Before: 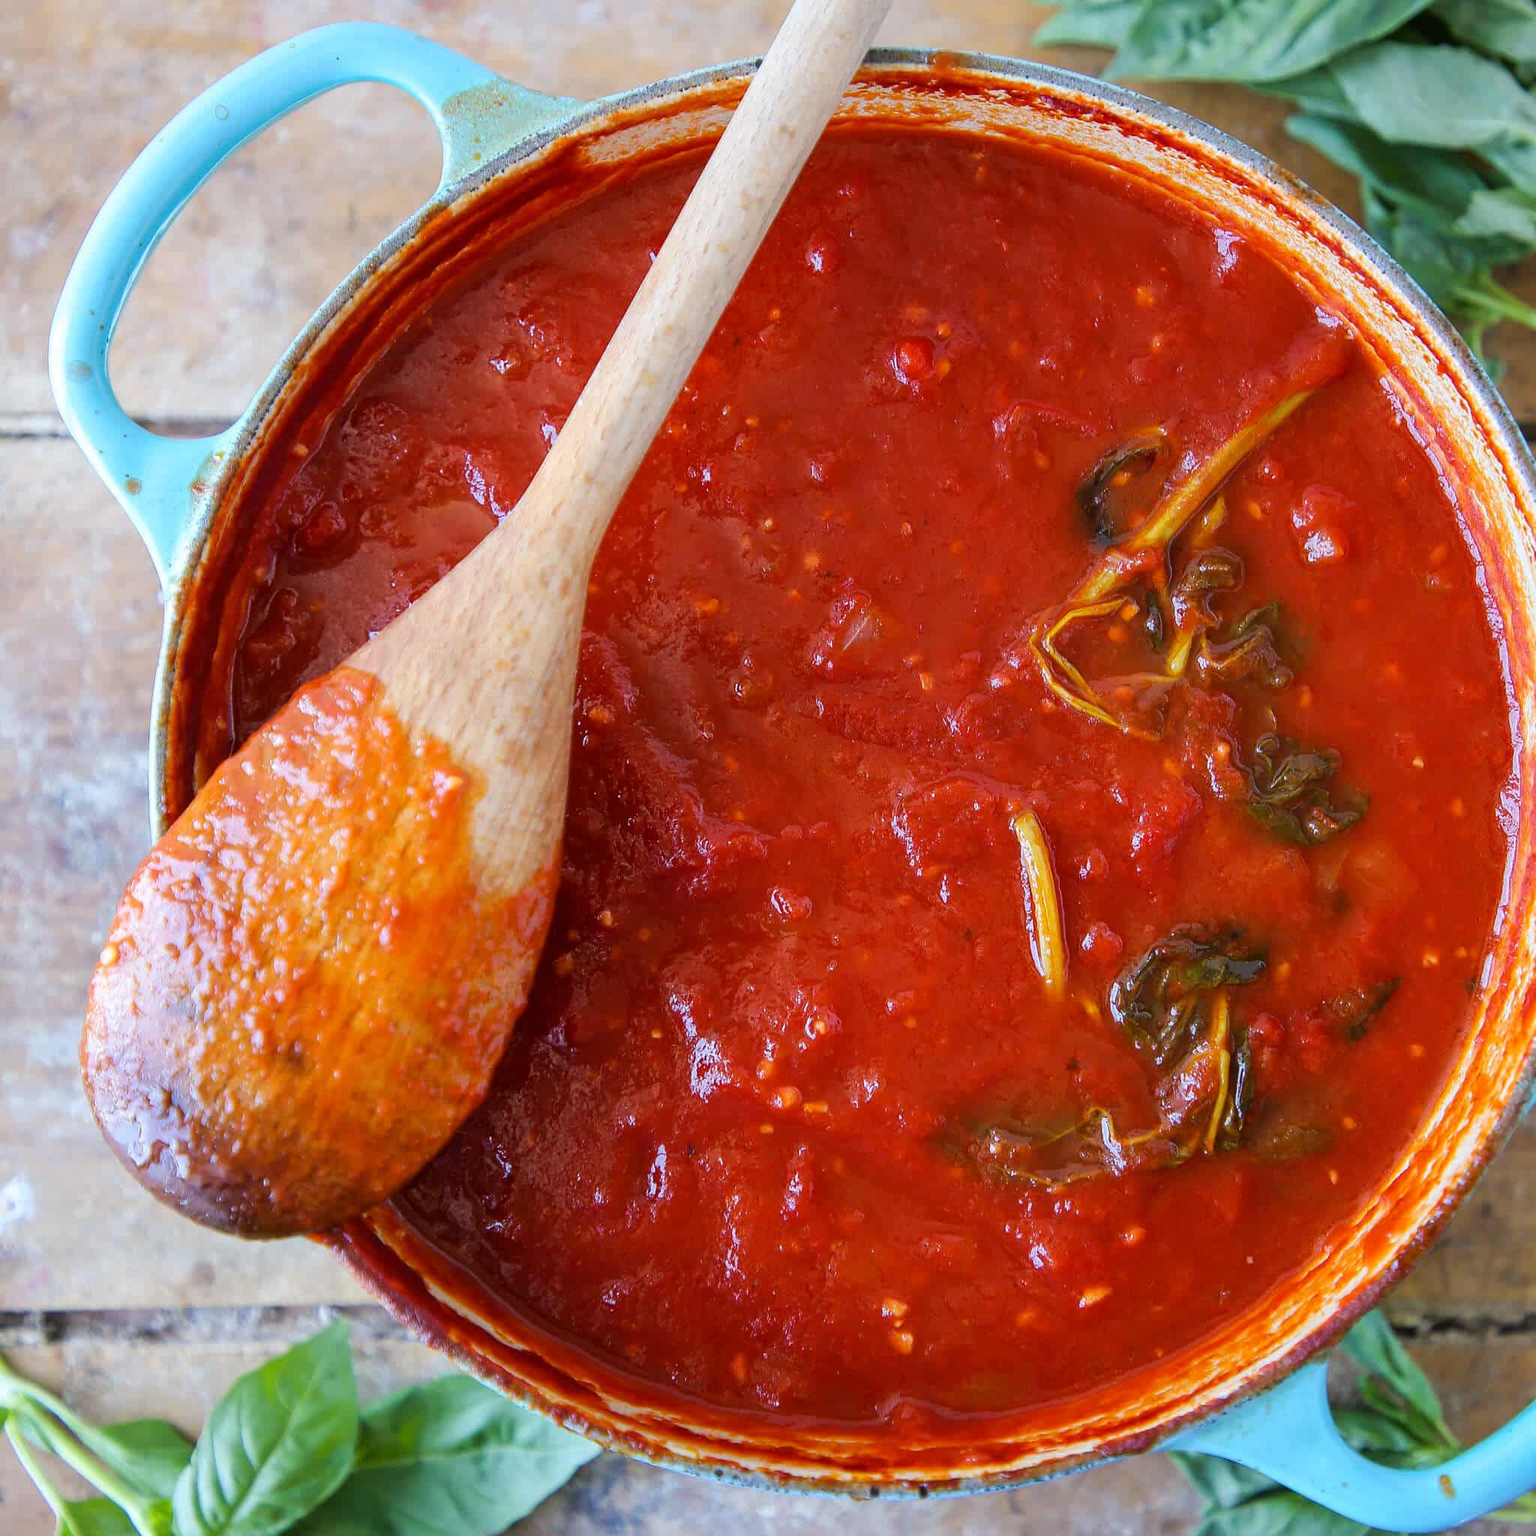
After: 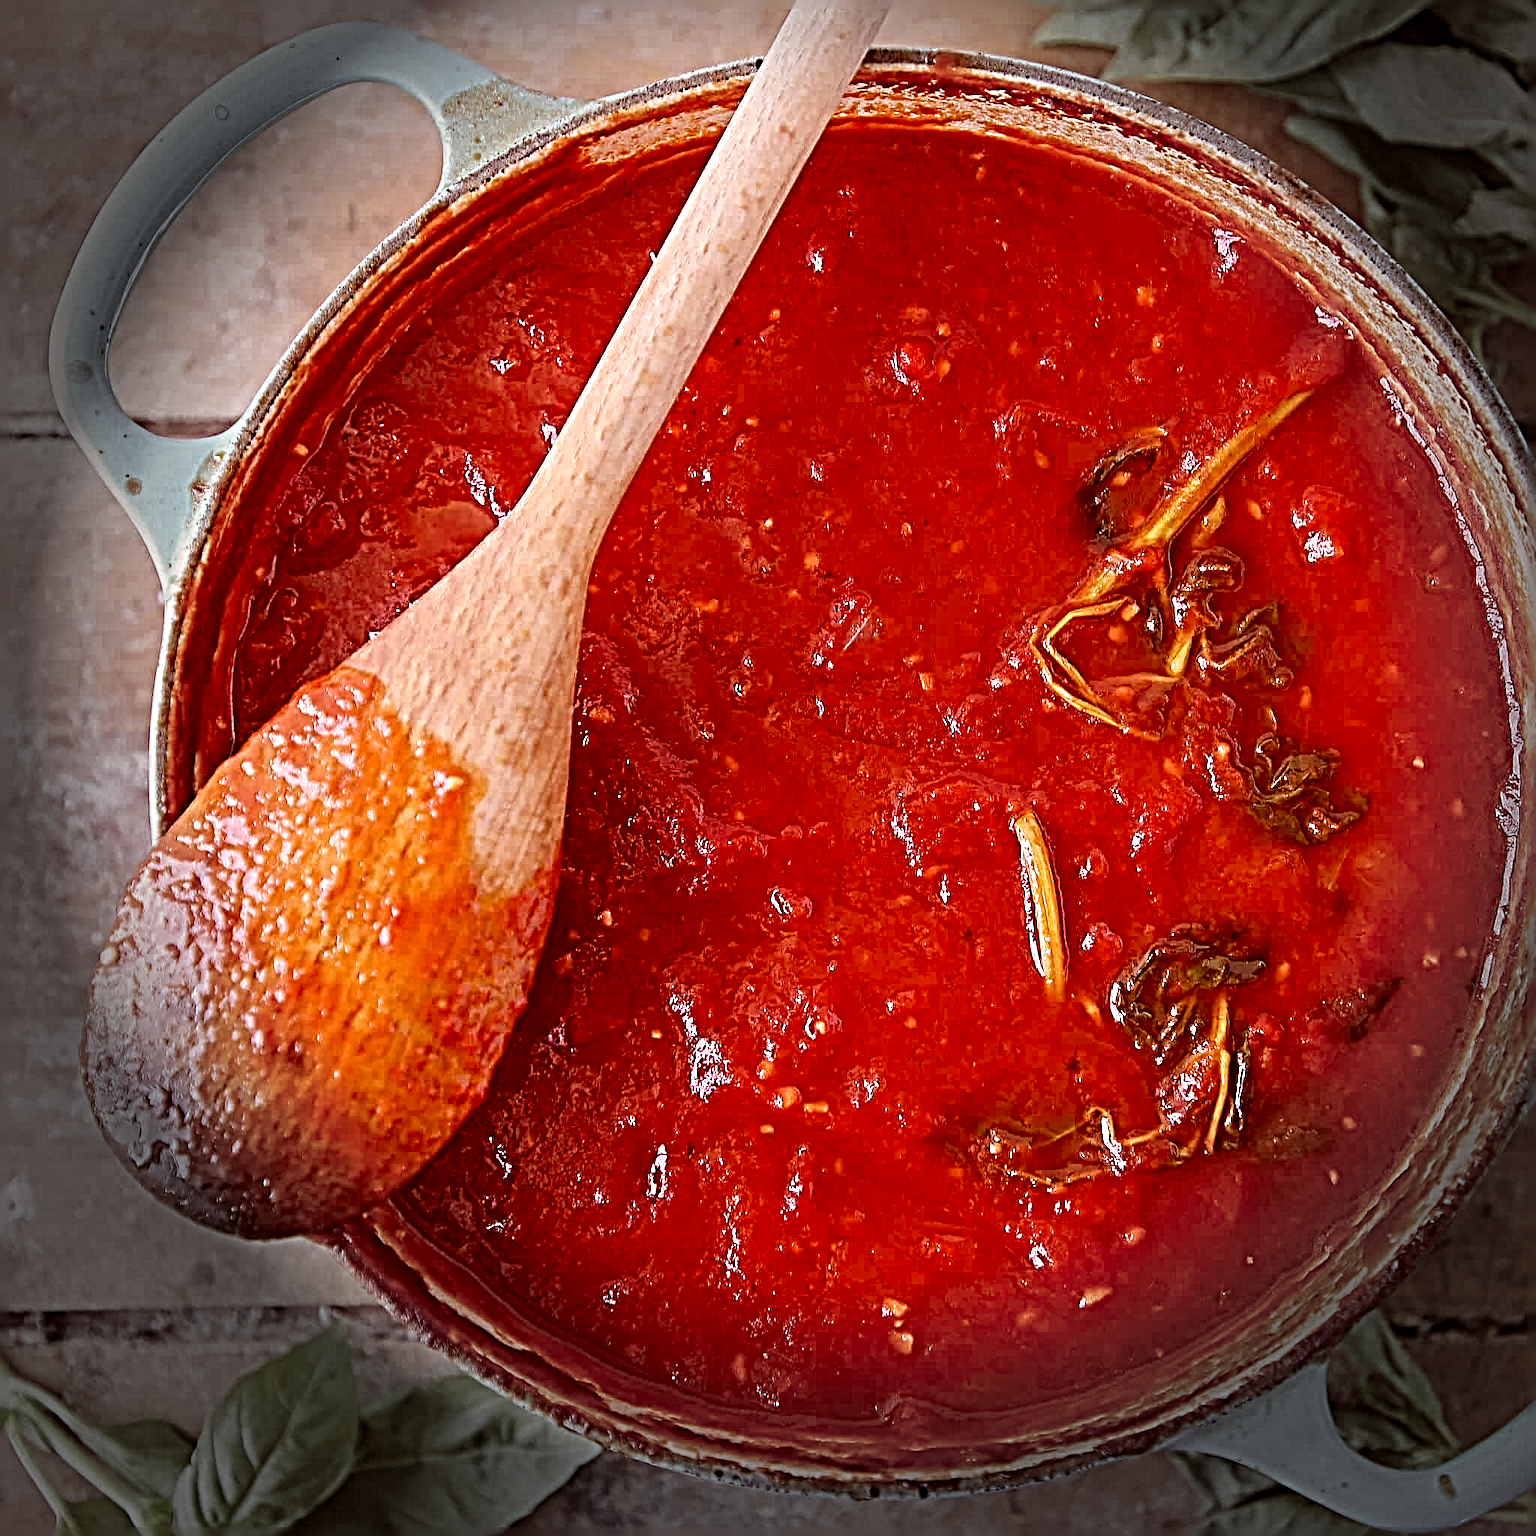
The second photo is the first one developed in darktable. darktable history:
color correction: highlights a* 9.03, highlights b* 8.71, shadows a* 40, shadows b* 40, saturation 0.8
sharpen: radius 6.3, amount 1.8, threshold 0
vignetting: fall-off start 76.42%, fall-off radius 27.36%, brightness -0.872, center (0.037, -0.09), width/height ratio 0.971
